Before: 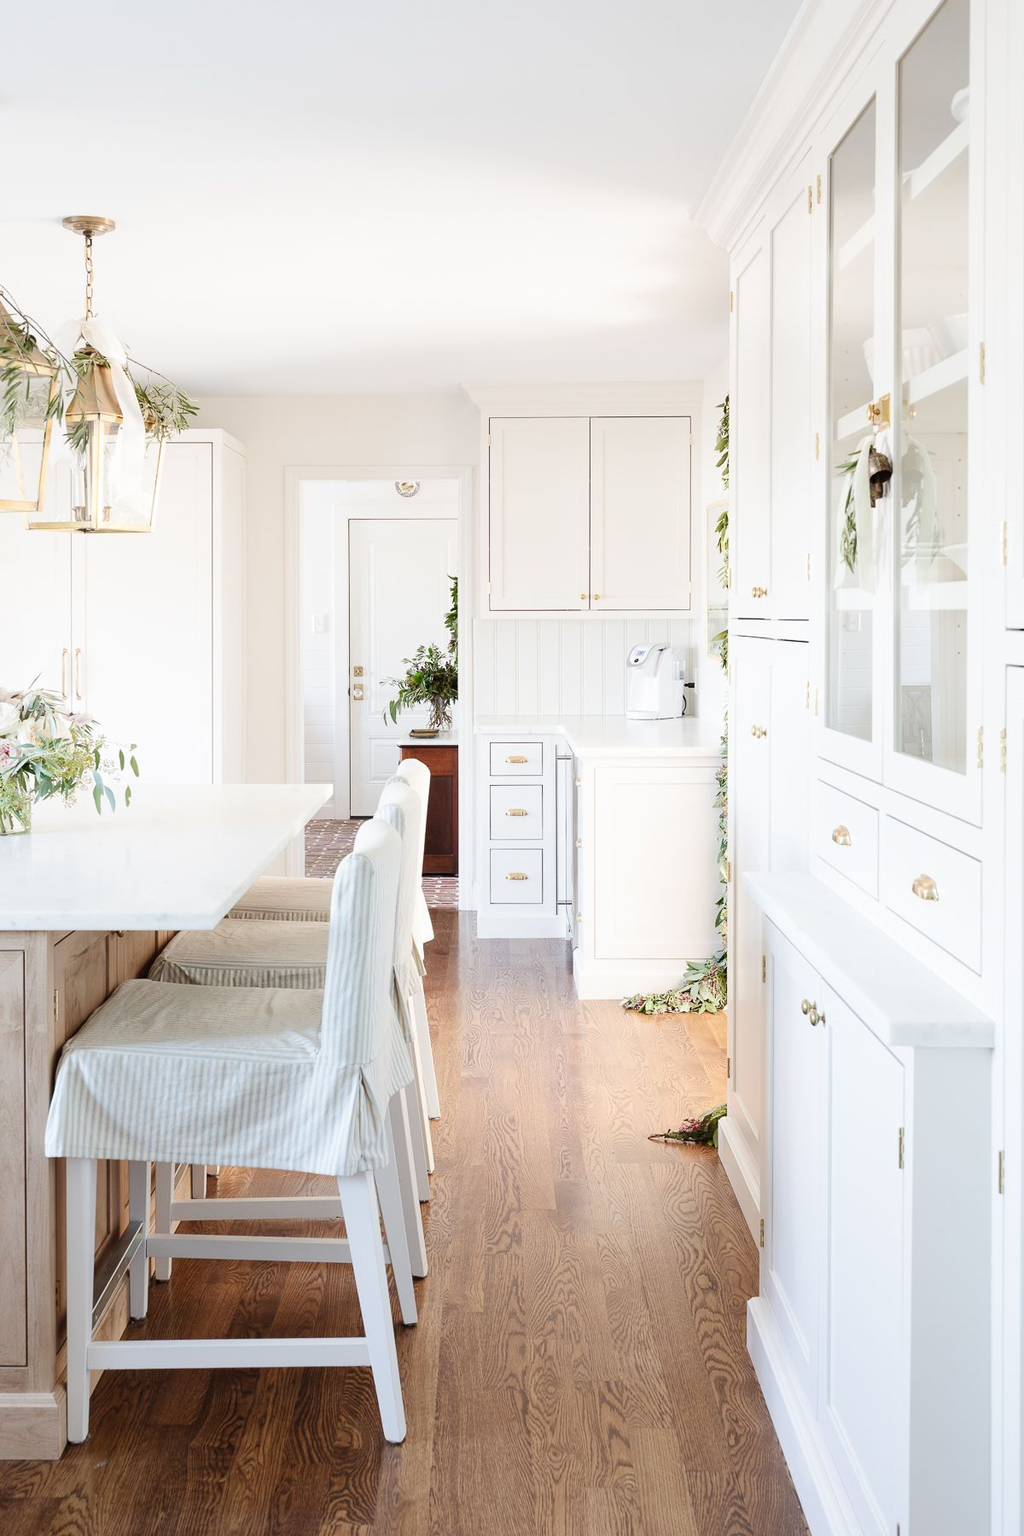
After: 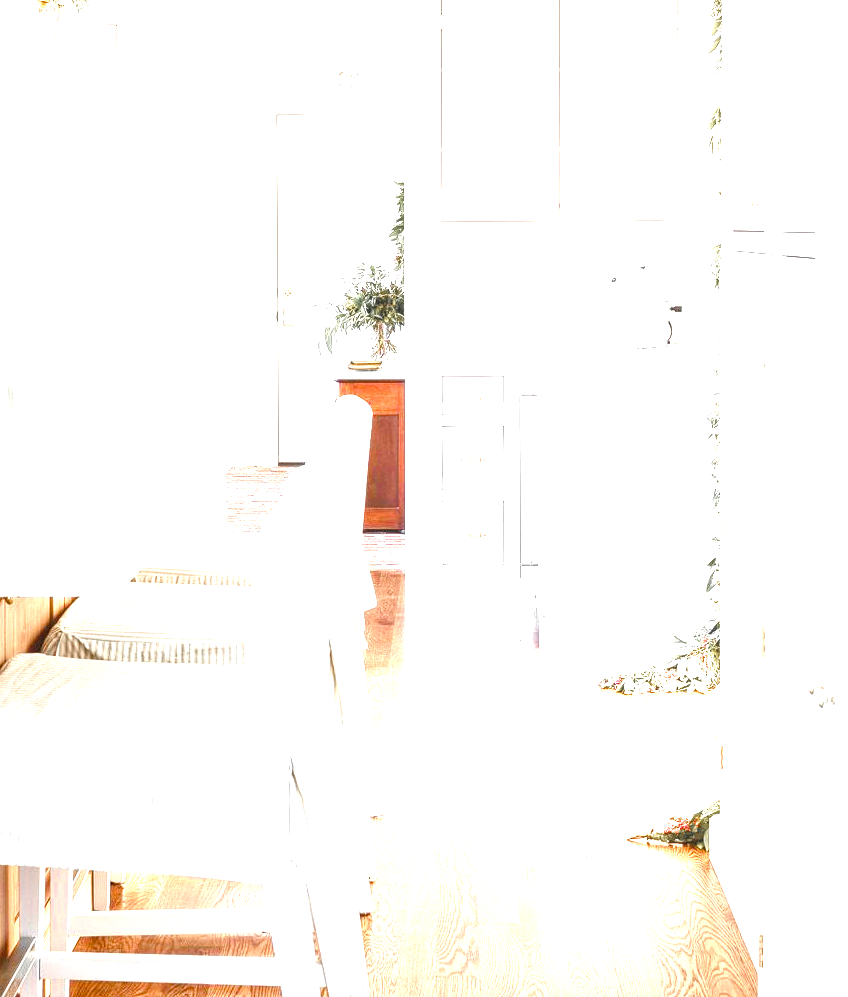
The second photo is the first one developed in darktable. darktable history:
color correction: highlights a* 0.93, highlights b* 2.75, saturation 1.07
crop: left 11.038%, top 27.462%, right 18.276%, bottom 17.121%
local contrast: on, module defaults
exposure: black level correction 0, exposure 1.703 EV, compensate highlight preservation false
color zones: curves: ch0 [(0, 0.447) (0.184, 0.543) (0.323, 0.476) (0.429, 0.445) (0.571, 0.443) (0.714, 0.451) (0.857, 0.452) (1, 0.447)]; ch1 [(0, 0.464) (0.176, 0.46) (0.287, 0.177) (0.429, 0.002) (0.571, 0) (0.714, 0) (0.857, 0) (1, 0.464)]
color balance rgb: global offset › luminance 0.243%, global offset › hue 171.33°, perceptual saturation grading › global saturation 20%, perceptual saturation grading › highlights -49.898%, perceptual saturation grading › shadows 24.415%, global vibrance 59.898%
